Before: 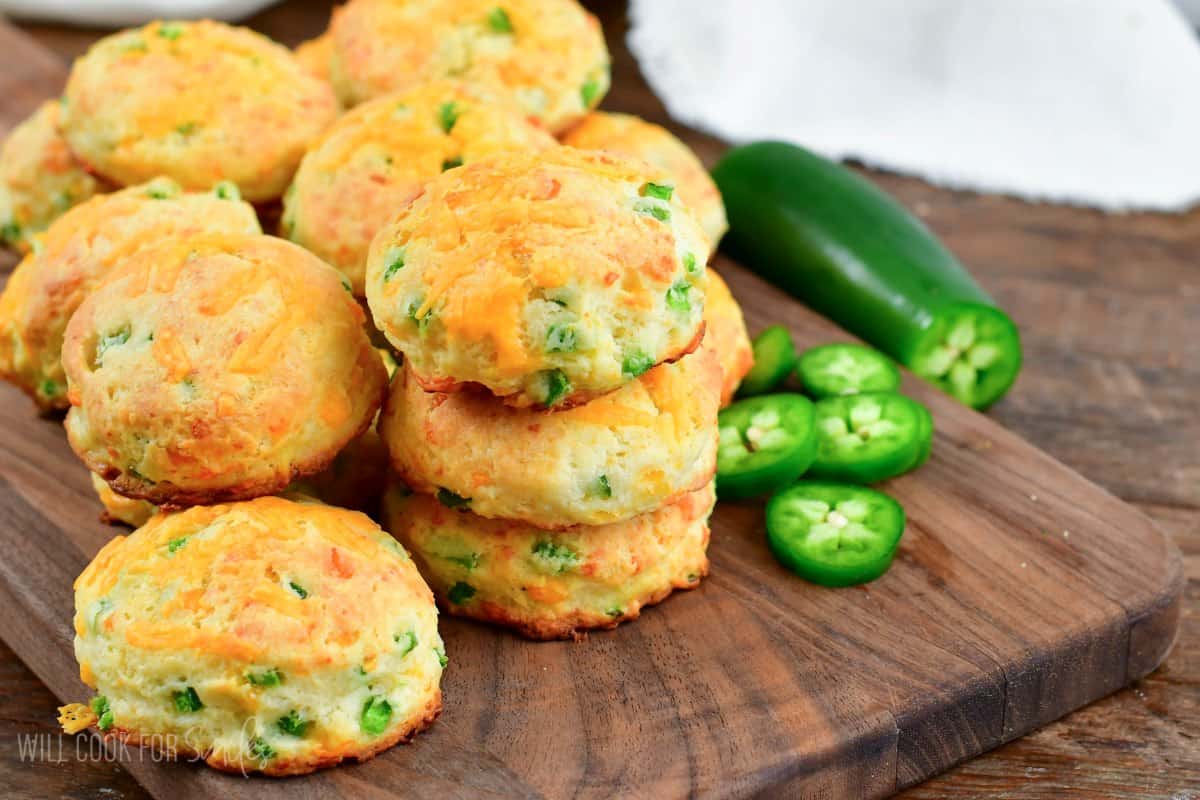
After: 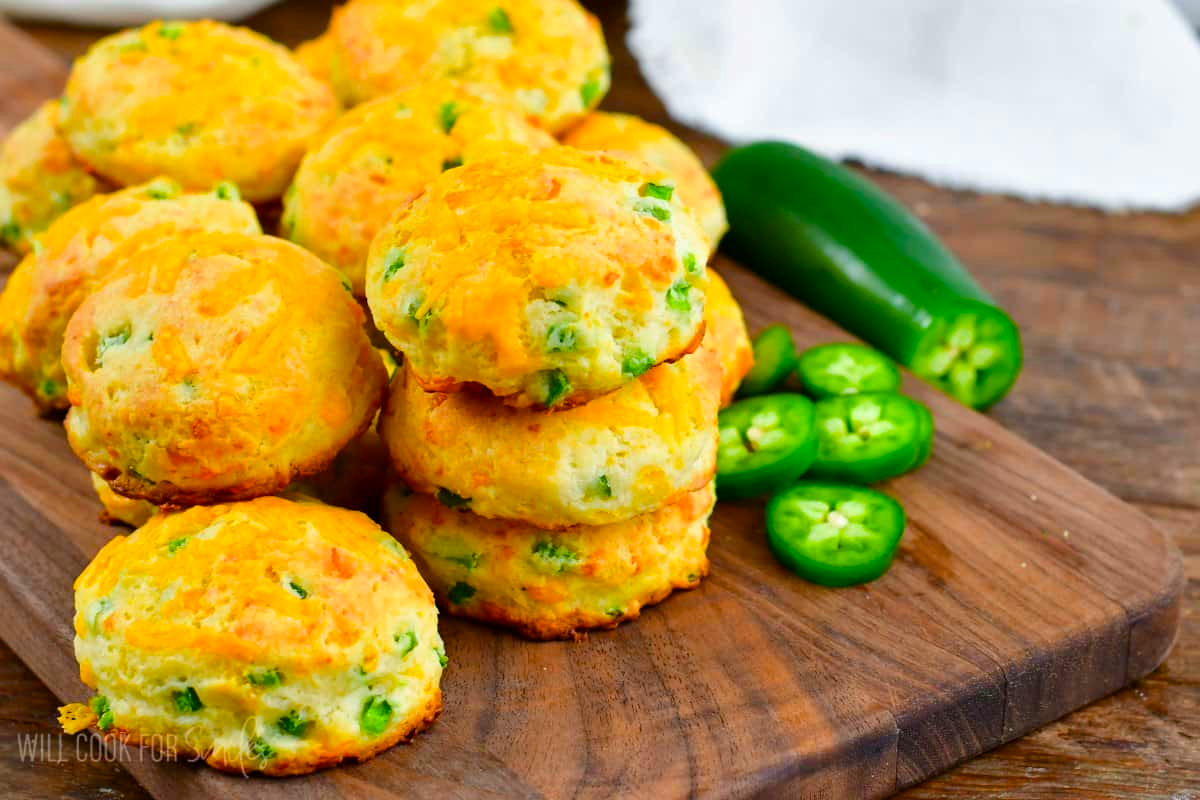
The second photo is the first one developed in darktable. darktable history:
color balance rgb: perceptual saturation grading › global saturation 31.137%, global vibrance 20%
